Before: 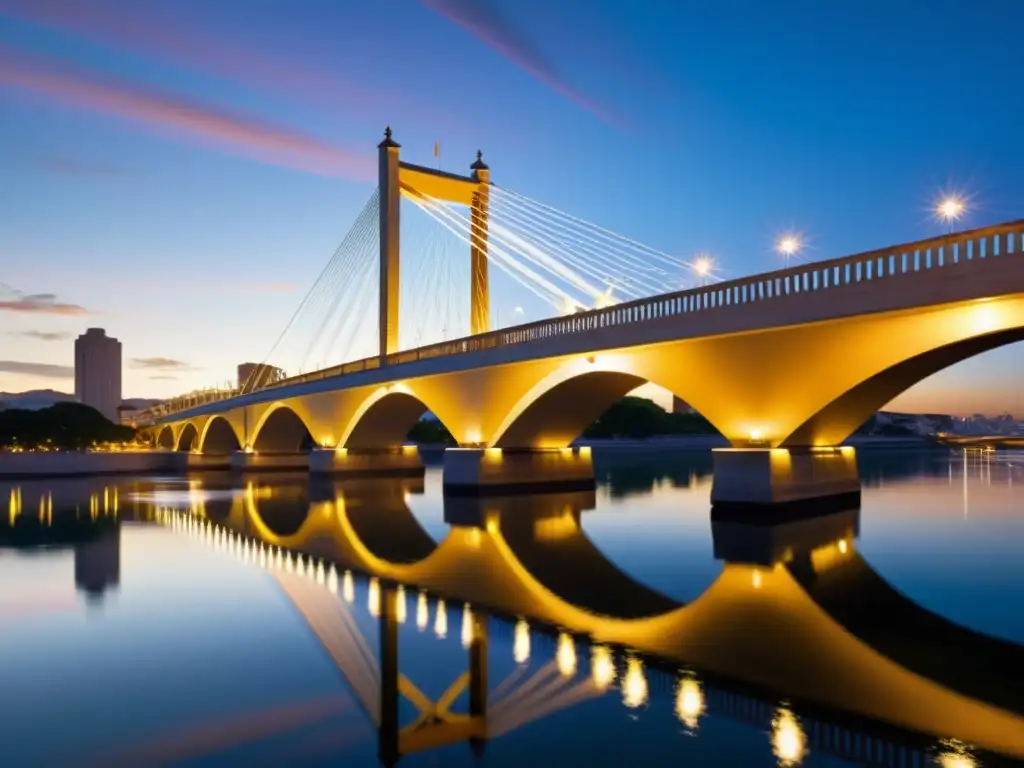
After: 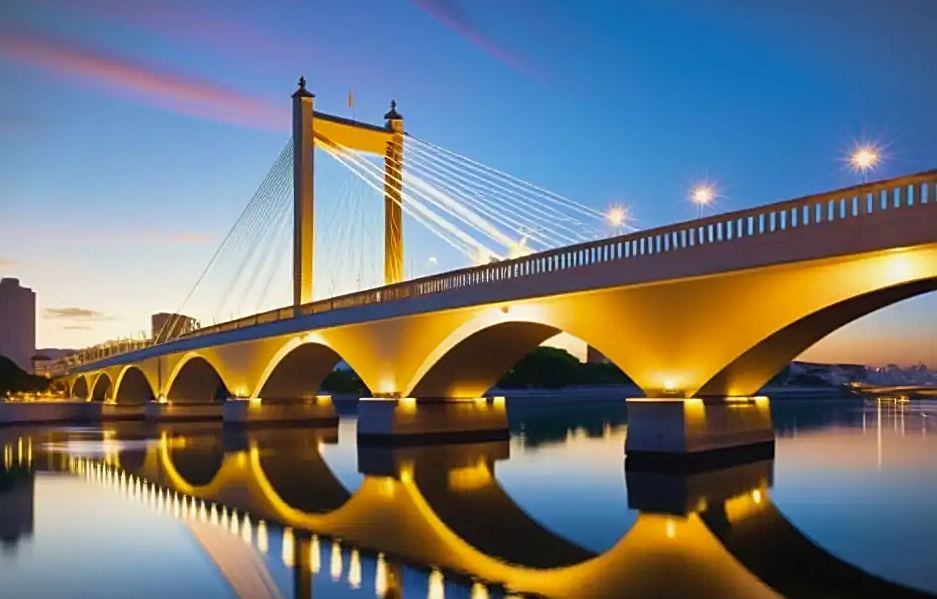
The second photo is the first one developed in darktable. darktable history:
shadows and highlights: soften with gaussian
sharpen: on, module defaults
crop: left 8.442%, top 6.621%, bottom 15.369%
contrast equalizer: y [[0.586, 0.584, 0.576, 0.565, 0.552, 0.539], [0.5 ×6], [0.97, 0.959, 0.919, 0.859, 0.789, 0.717], [0 ×6], [0 ×6]], mix -0.318
velvia: on, module defaults
color correction: highlights b* 2.93
vignetting: fall-off start 99.21%, width/height ratio 1.322
